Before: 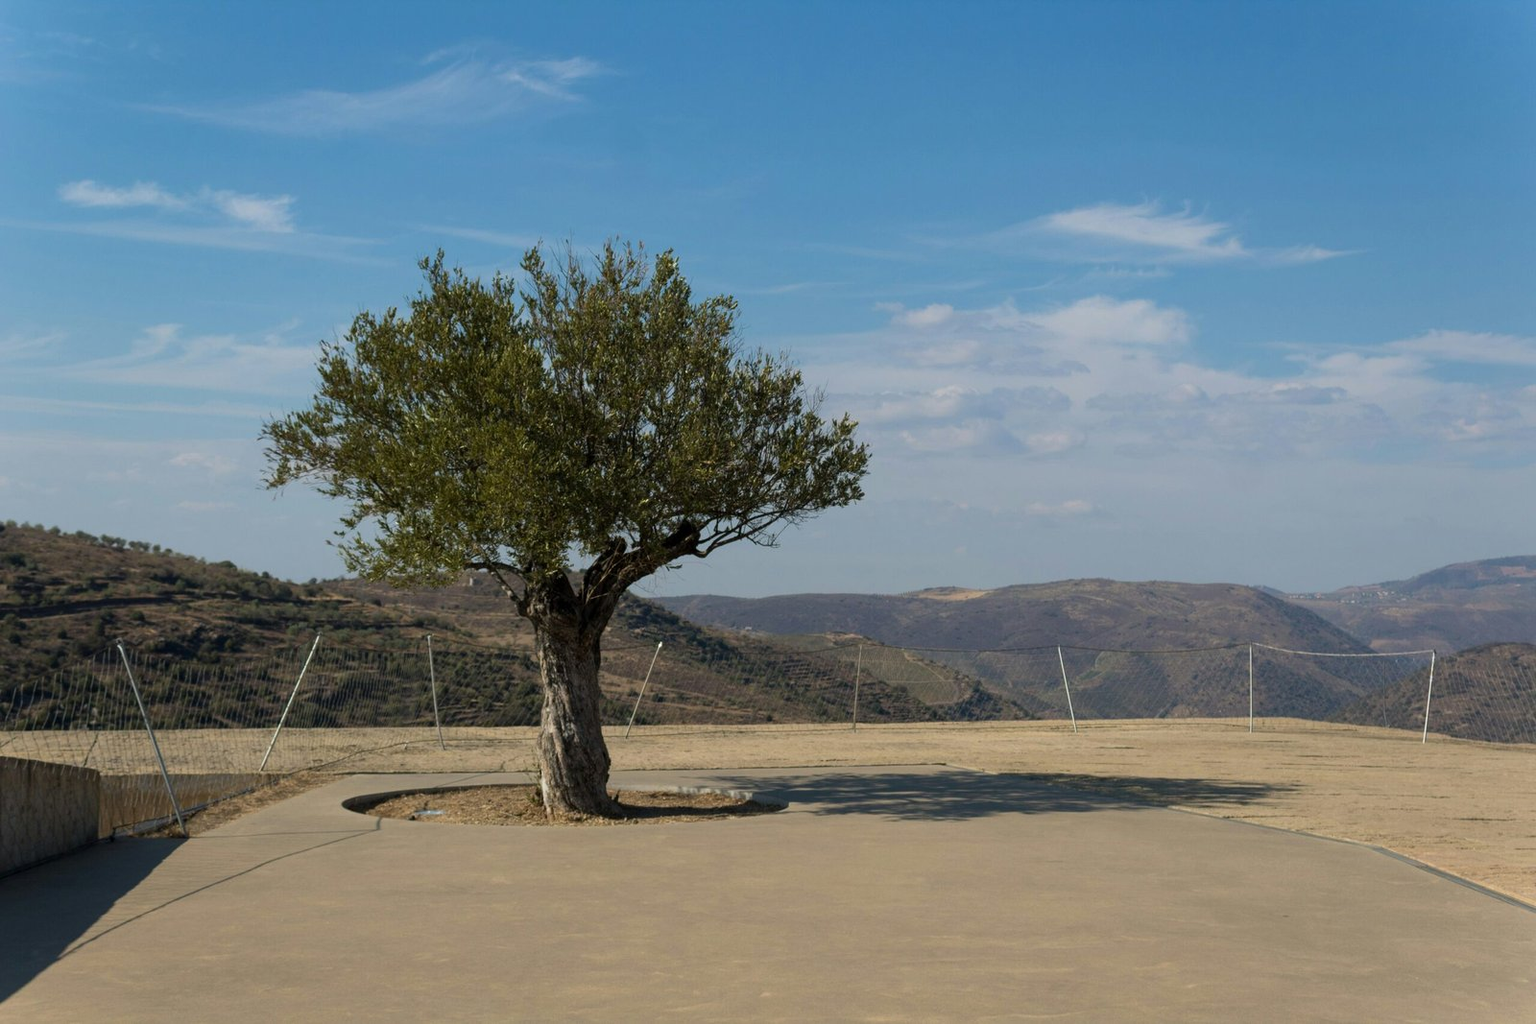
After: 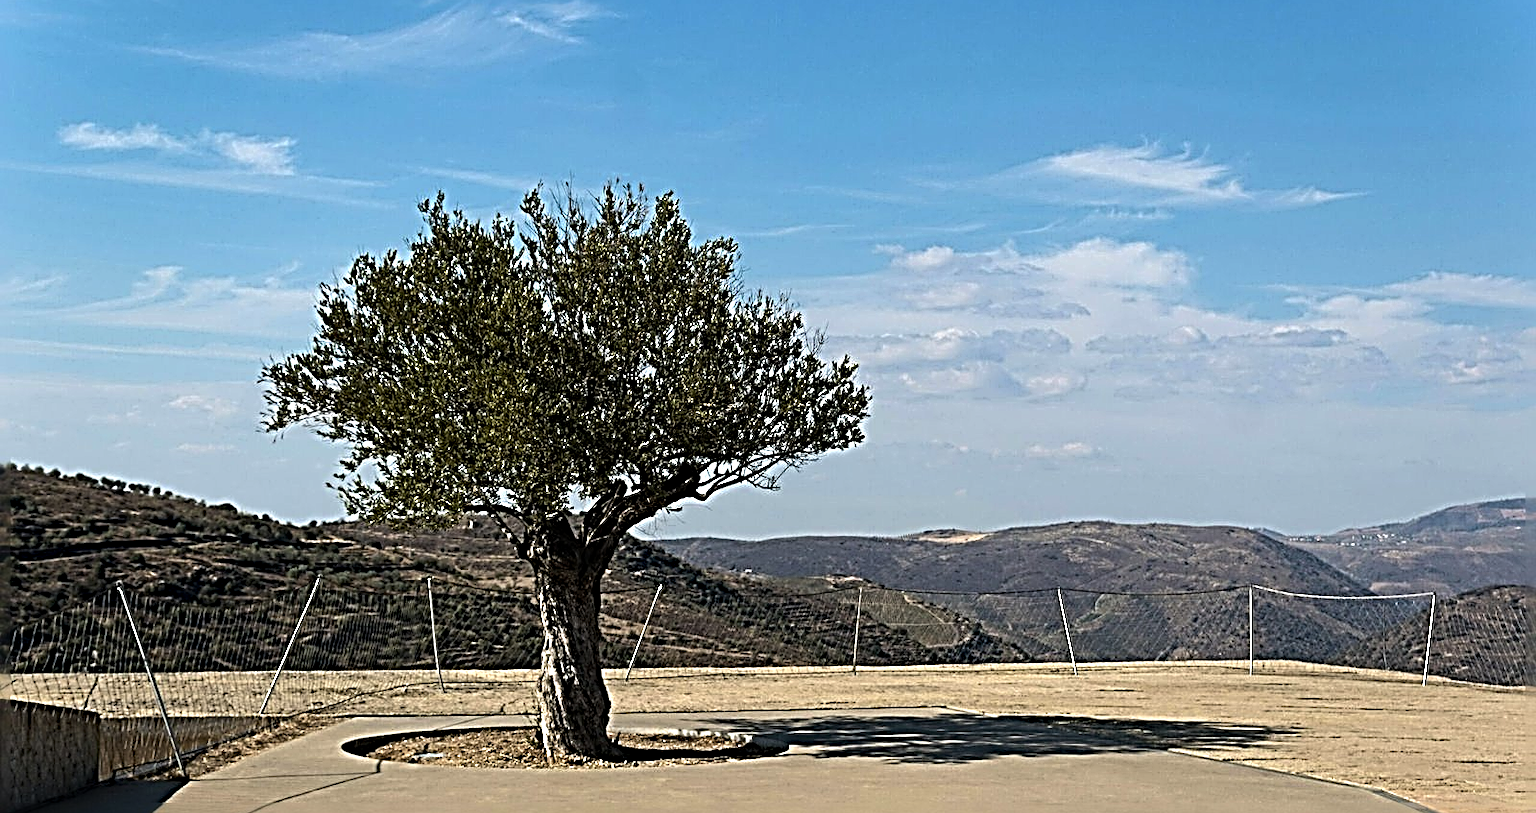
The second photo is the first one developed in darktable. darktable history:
shadows and highlights: shadows 37.27, highlights -28.18, soften with gaussian
tone equalizer: -8 EV -0.75 EV, -7 EV -0.7 EV, -6 EV -0.6 EV, -5 EV -0.4 EV, -3 EV 0.4 EV, -2 EV 0.6 EV, -1 EV 0.7 EV, +0 EV 0.75 EV, edges refinement/feathering 500, mask exposure compensation -1.57 EV, preserve details no
sharpen: radius 4.001, amount 2
crop and rotate: top 5.667%, bottom 14.937%
